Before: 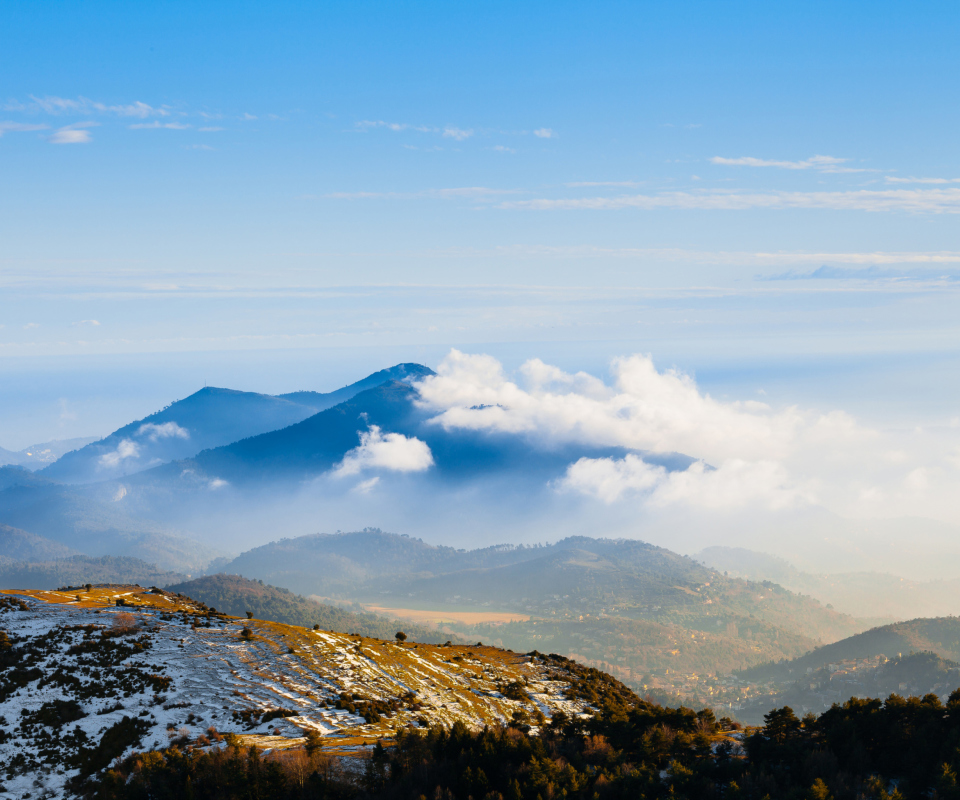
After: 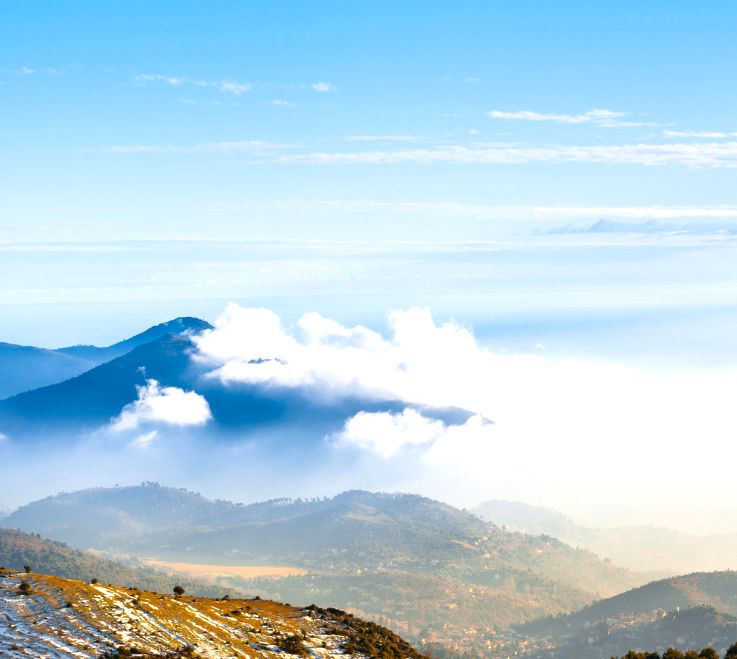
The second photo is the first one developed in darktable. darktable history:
exposure: exposure 0.562 EV, compensate exposure bias true, compensate highlight preservation false
crop: left 23.157%, top 5.833%, bottom 11.735%
shadows and highlights: shadows 36.68, highlights -27.43, soften with gaussian
